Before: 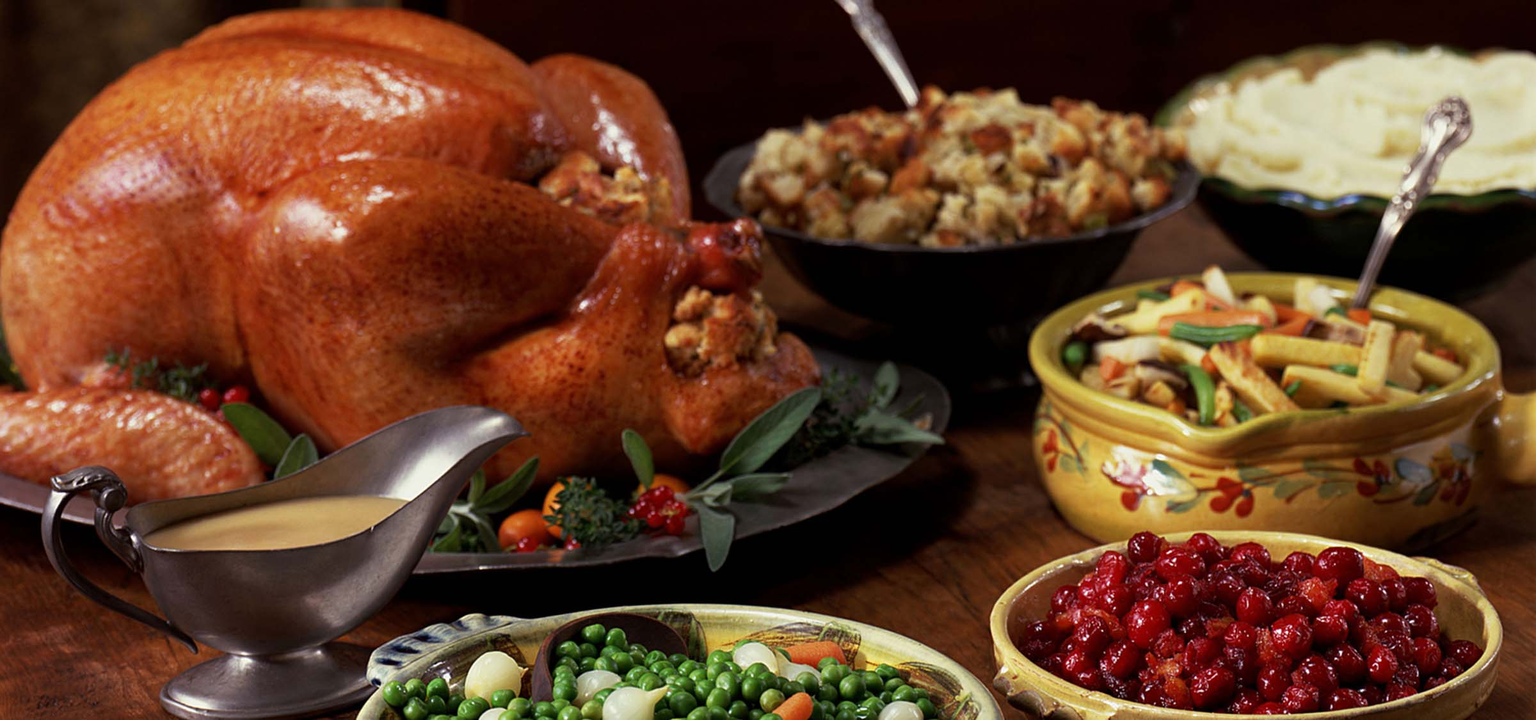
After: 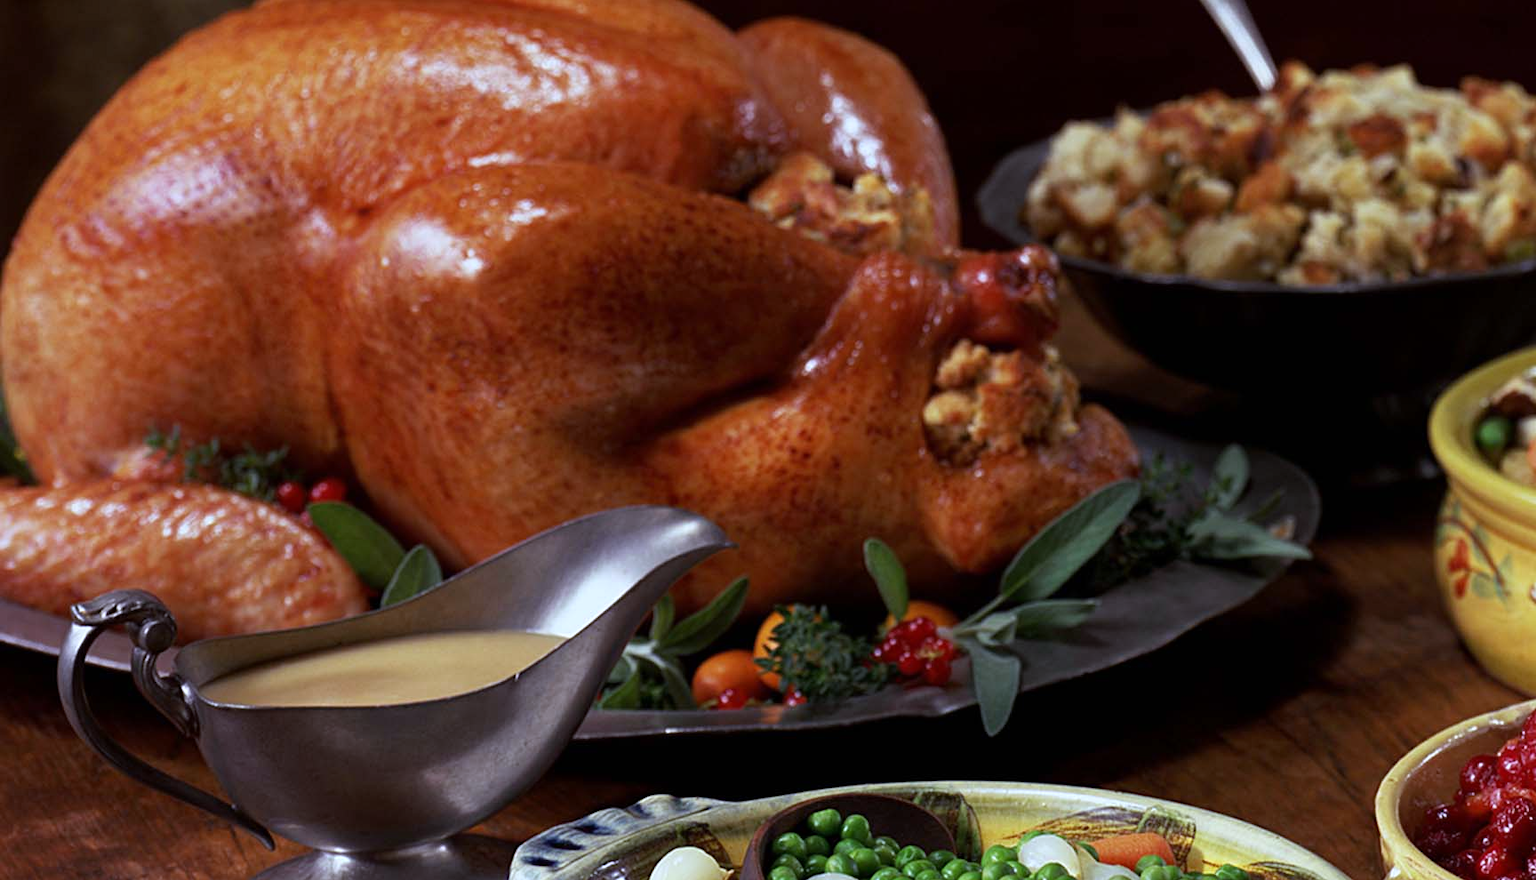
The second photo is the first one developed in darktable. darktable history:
crop: top 5.803%, right 27.864%, bottom 5.804%
white balance: red 0.948, green 1.02, blue 1.176
